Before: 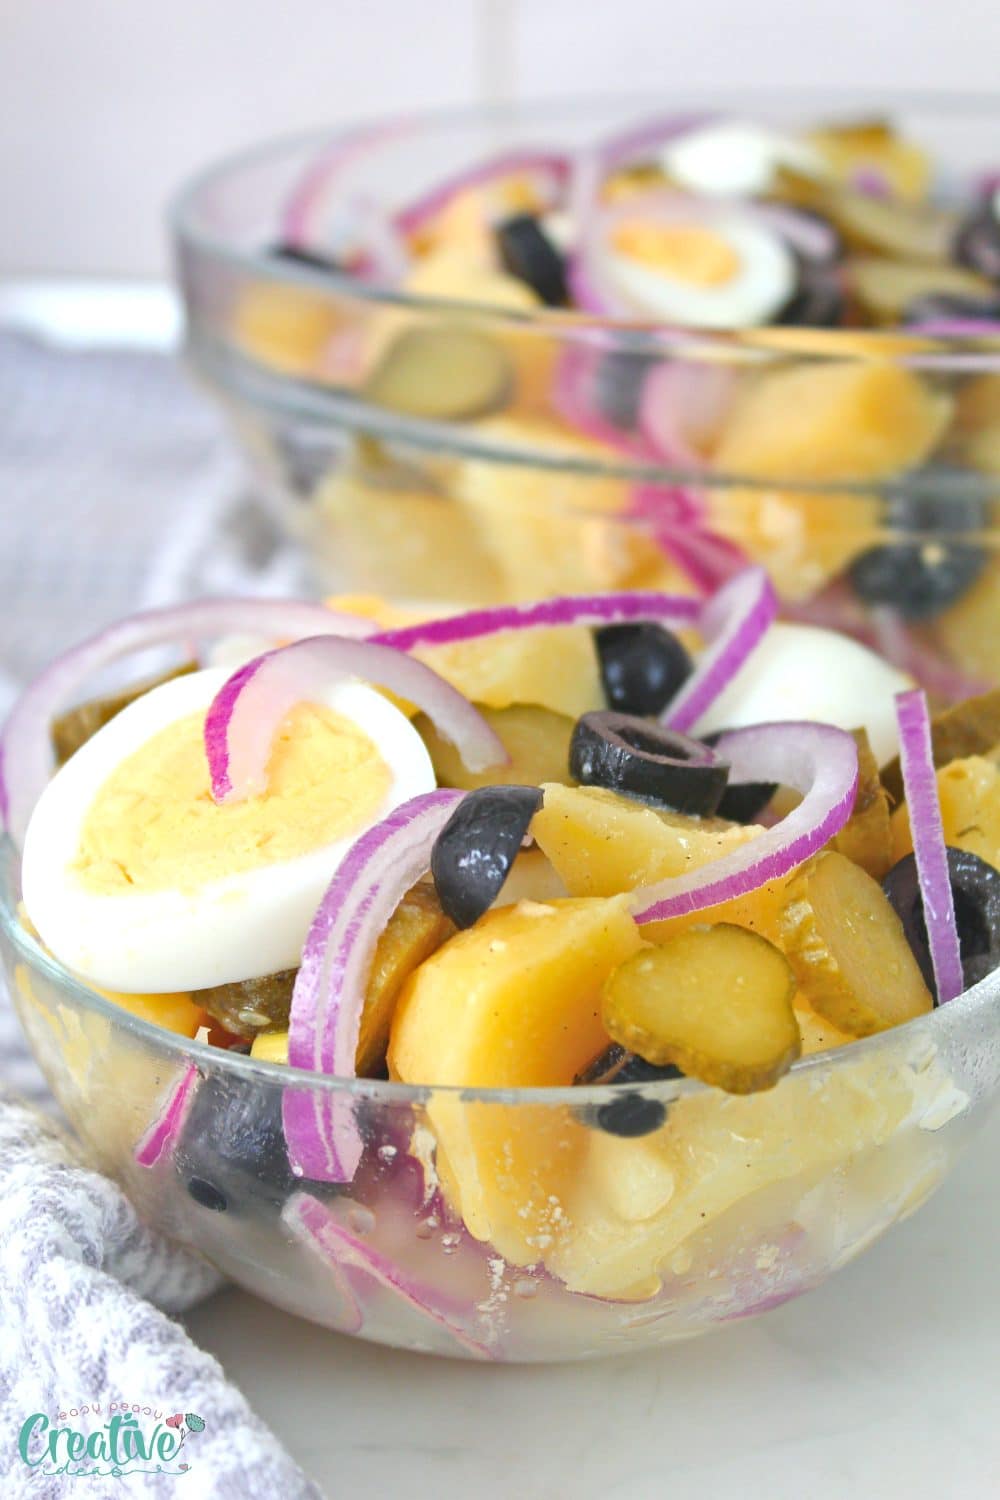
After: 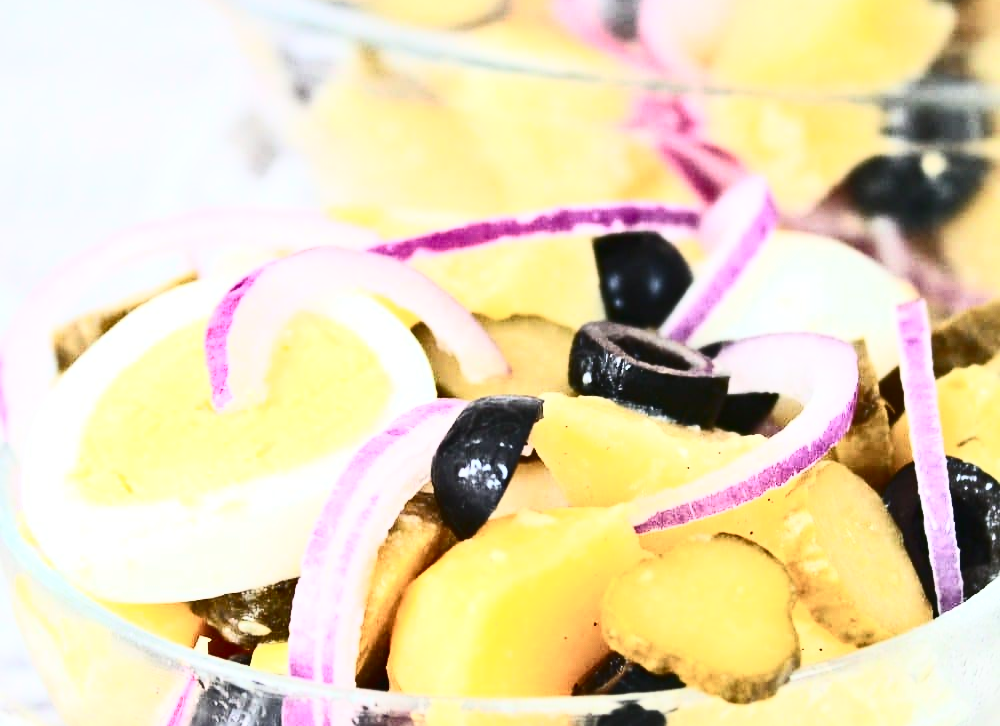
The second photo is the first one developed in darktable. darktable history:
contrast brightness saturation: contrast 0.93, brightness 0.2
crop and rotate: top 26.056%, bottom 25.543%
